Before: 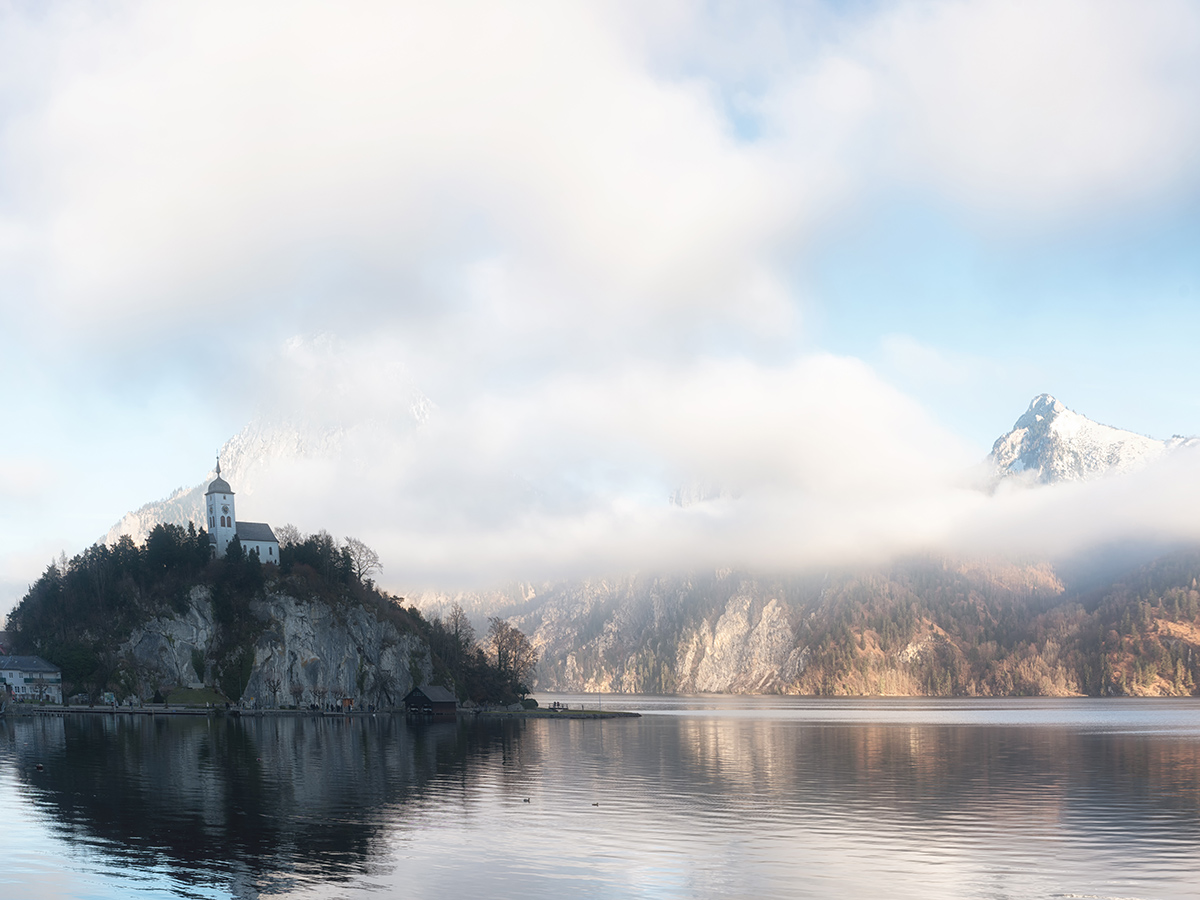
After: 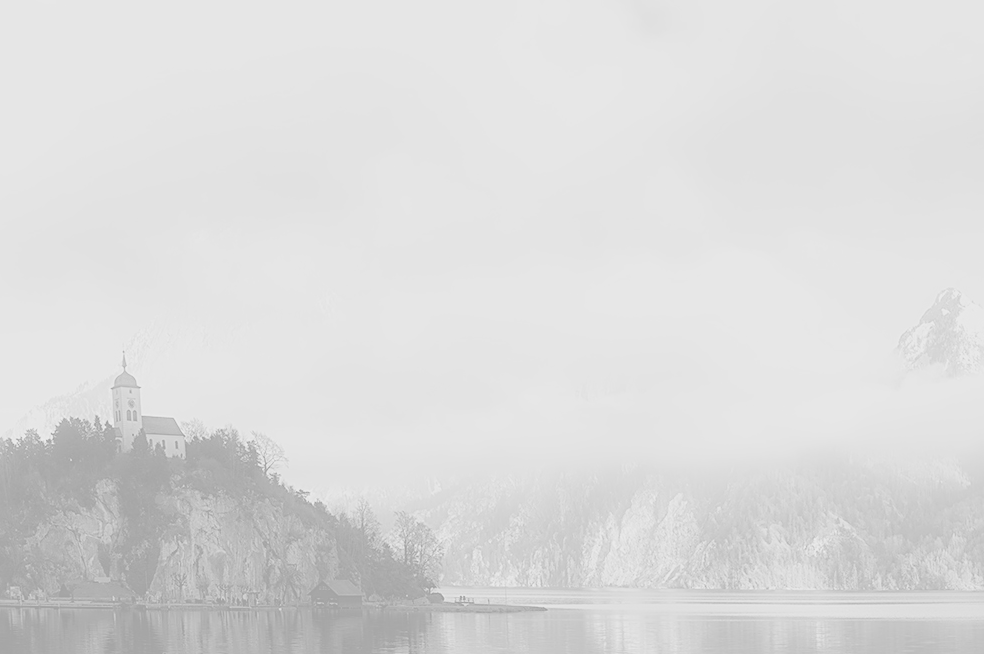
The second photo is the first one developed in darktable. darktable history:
color calibration: x 0.396, y 0.386, temperature 3669 K
sharpen: on, module defaults
white balance: red 1.138, green 0.996, blue 0.812
monochrome: a 14.95, b -89.96
filmic rgb: black relative exposure -7.48 EV, white relative exposure 4.83 EV, hardness 3.4, color science v6 (2022)
crop: left 7.856%, top 11.836%, right 10.12%, bottom 15.387%
colorize: hue 331.2°, saturation 75%, source mix 30.28%, lightness 70.52%, version 1
